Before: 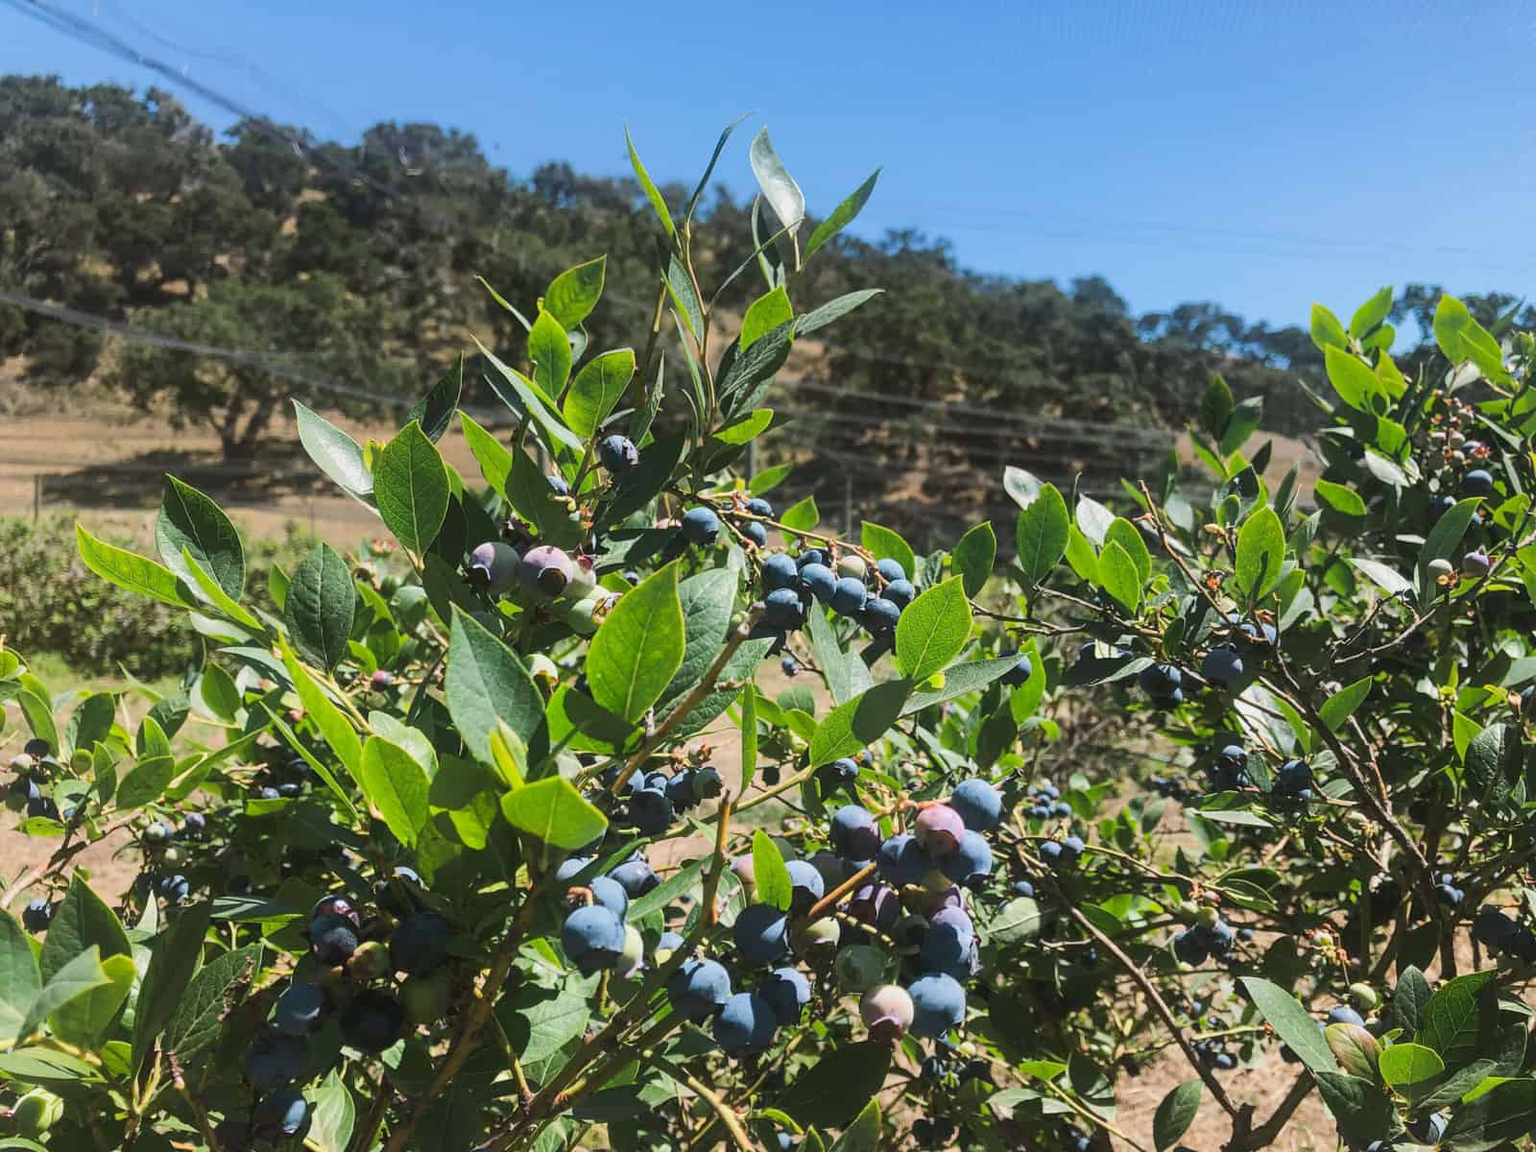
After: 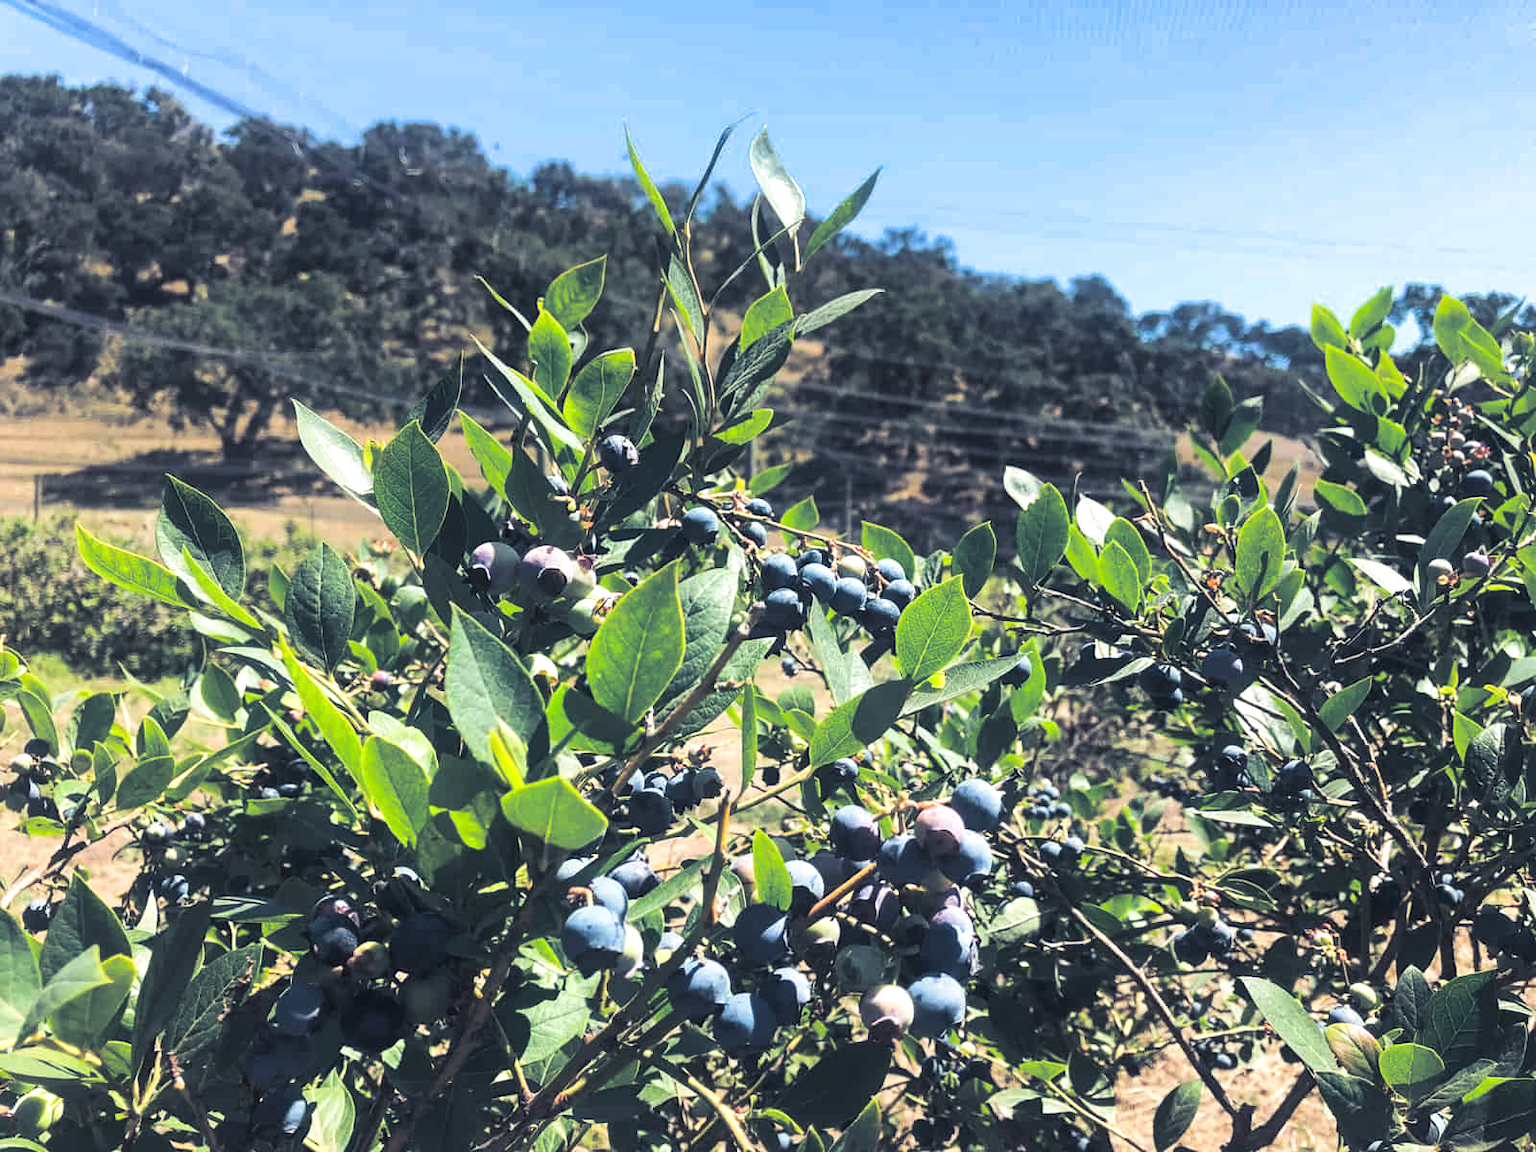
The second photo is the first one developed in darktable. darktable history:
exposure: exposure 0.564 EV, compensate highlight preservation false
split-toning: shadows › hue 230.4°
